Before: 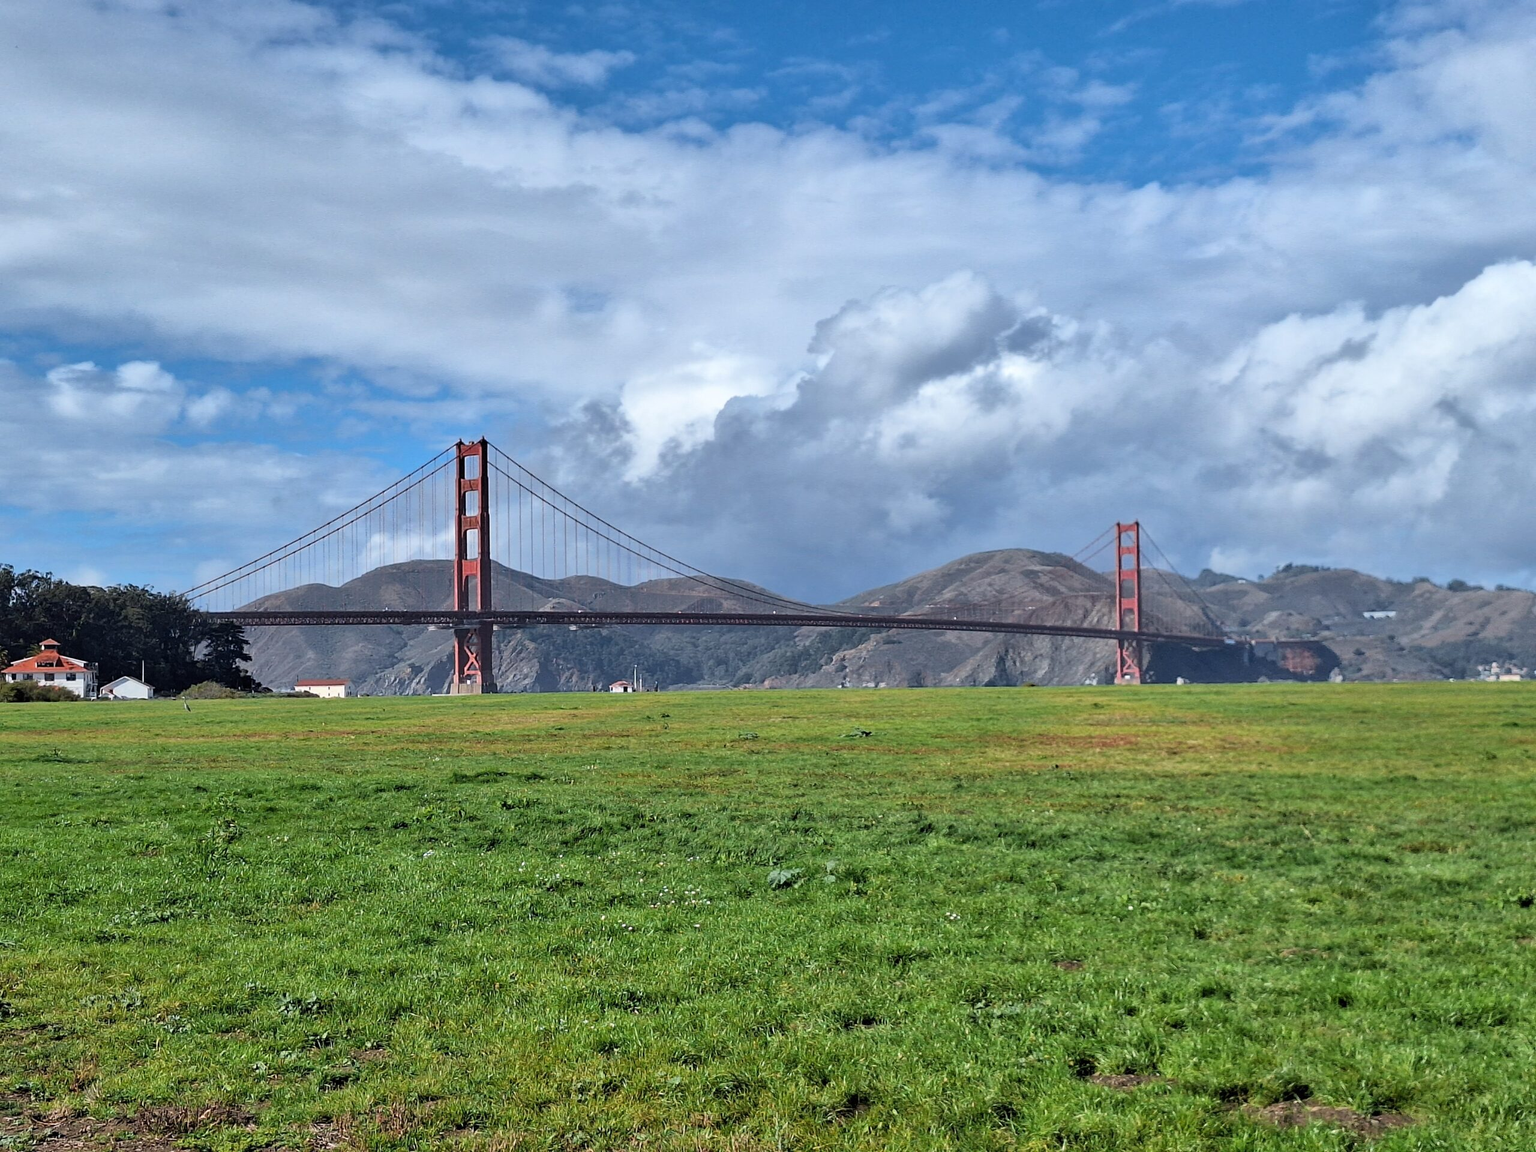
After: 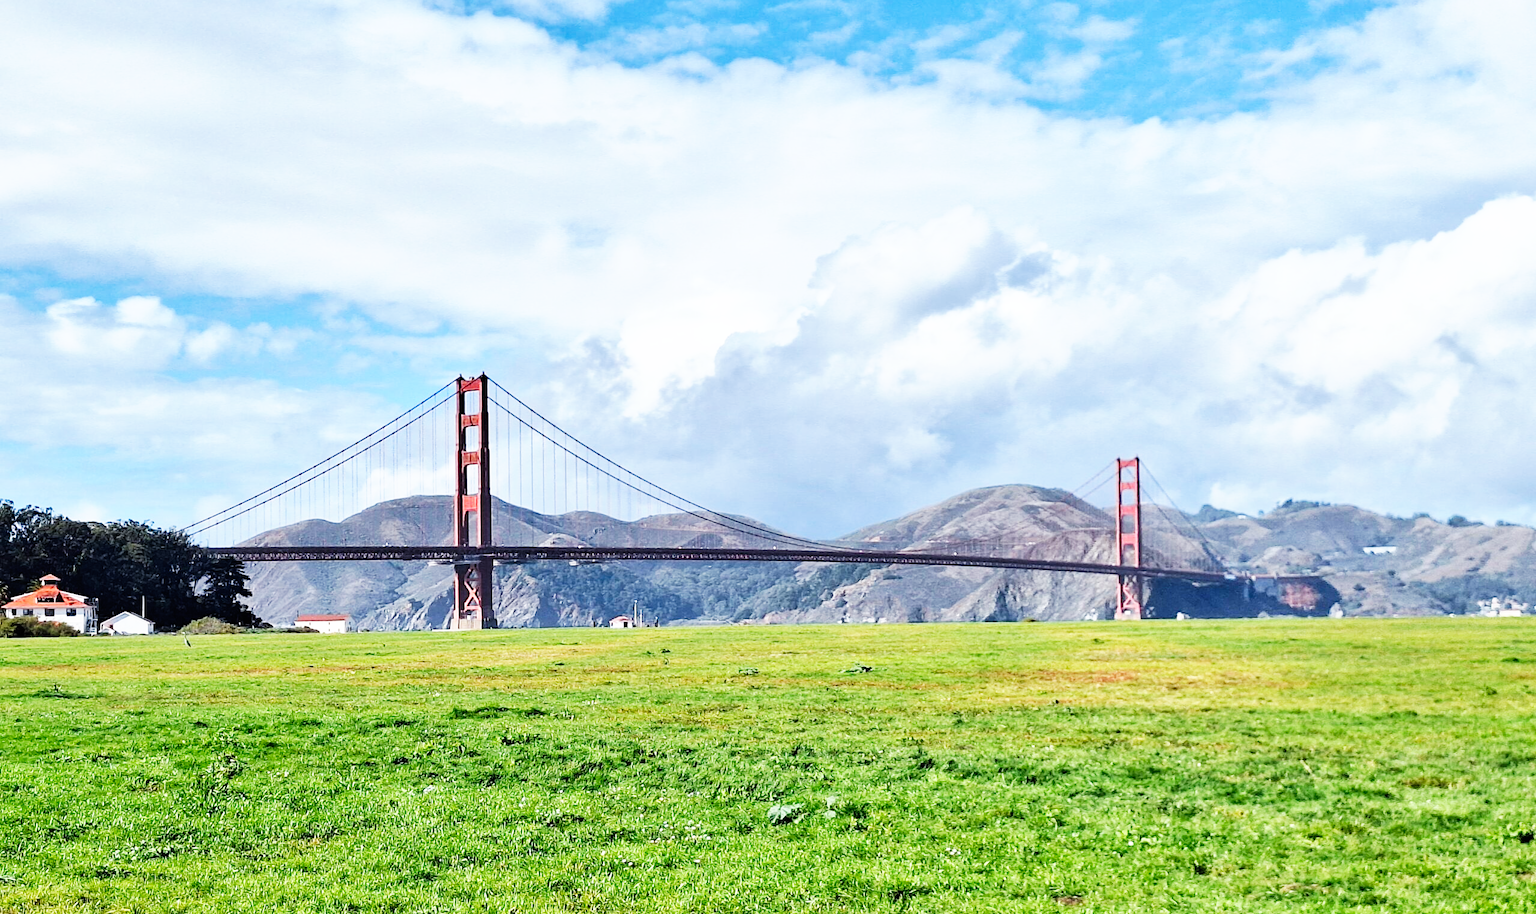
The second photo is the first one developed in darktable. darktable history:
crop and rotate: top 5.667%, bottom 14.937%
base curve: curves: ch0 [(0, 0) (0.007, 0.004) (0.027, 0.03) (0.046, 0.07) (0.207, 0.54) (0.442, 0.872) (0.673, 0.972) (1, 1)], preserve colors none
